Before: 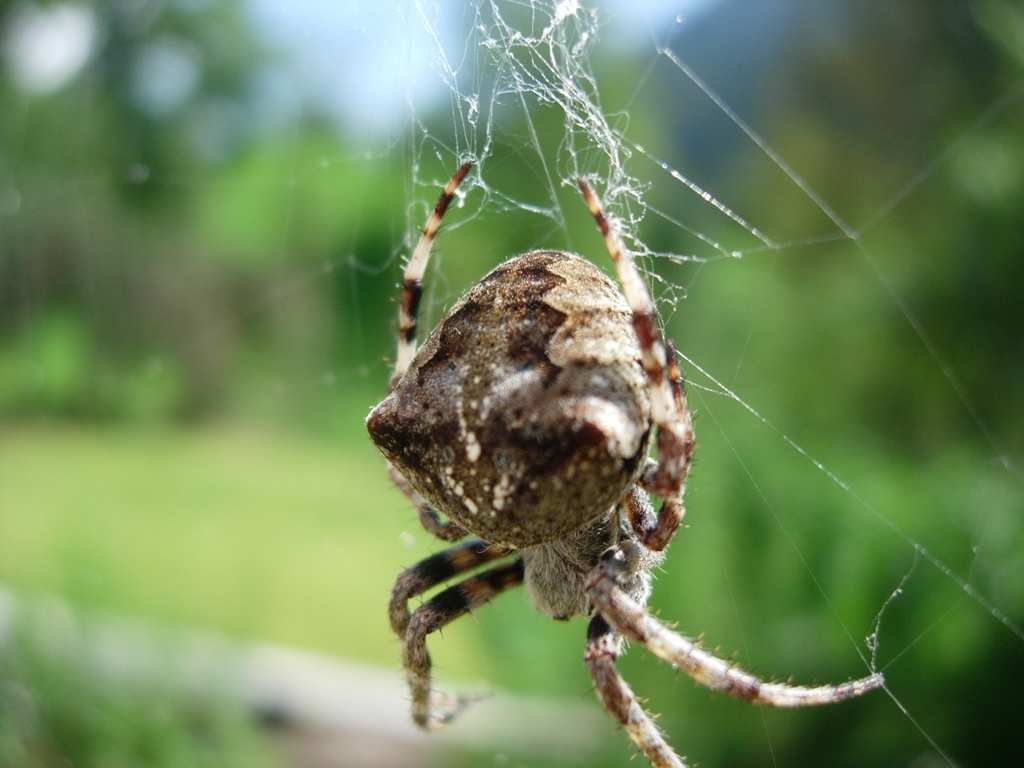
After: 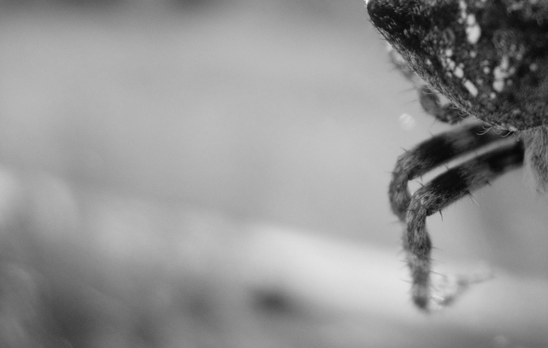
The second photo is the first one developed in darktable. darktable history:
color calibration: output gray [0.28, 0.41, 0.31, 0], x 0.367, y 0.379, temperature 4386.54 K, gamut compression 0.991
crop and rotate: top 54.486%, right 46.434%, bottom 0.135%
